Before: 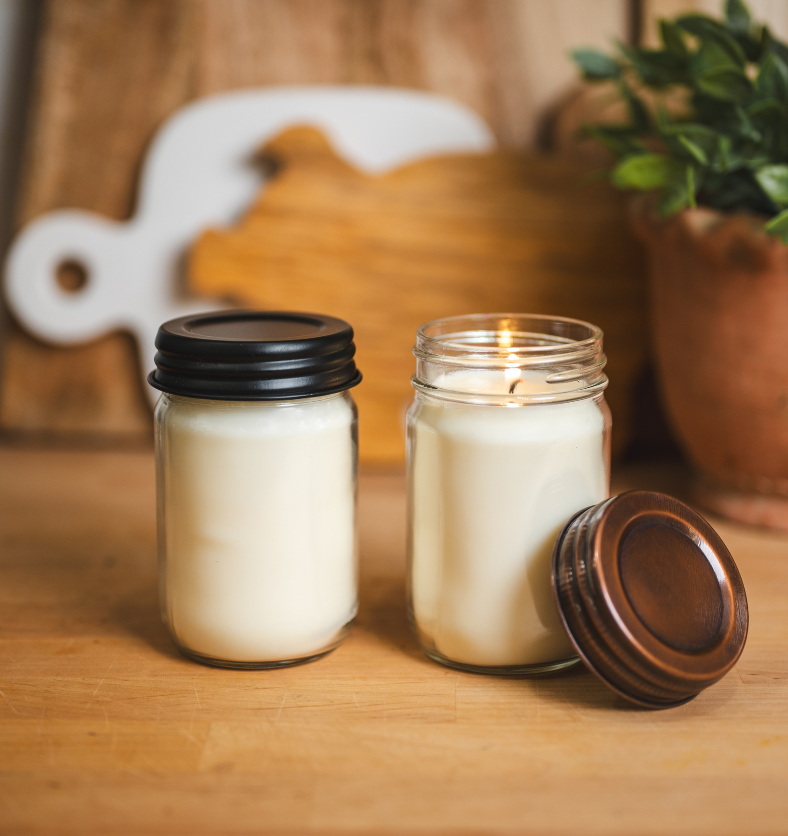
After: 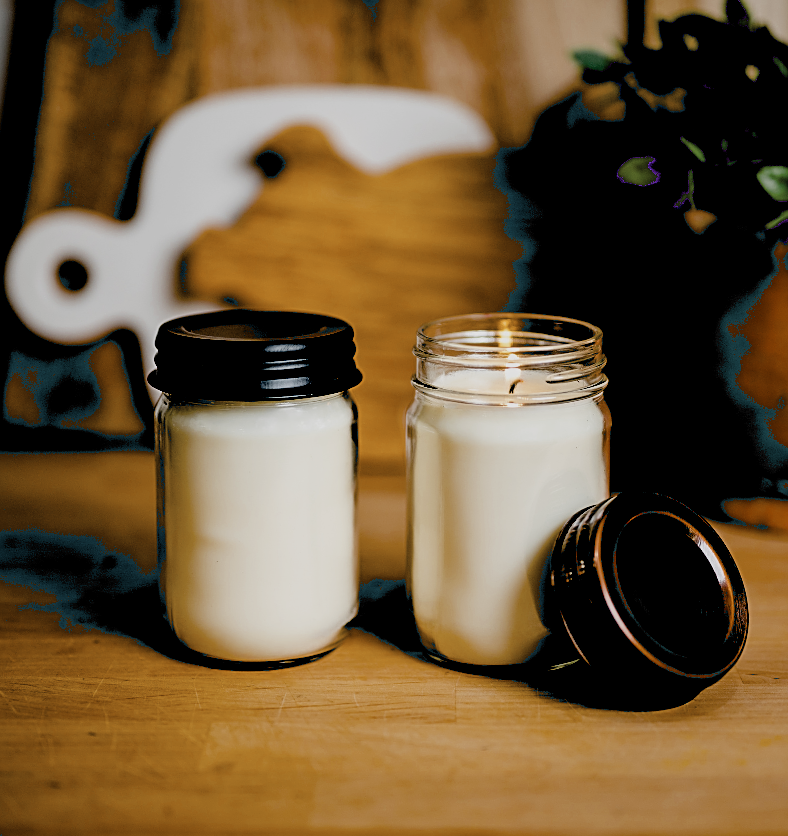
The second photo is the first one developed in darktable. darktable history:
exposure: black level correction 0.098, exposure -0.088 EV, compensate highlight preservation false
sharpen: on, module defaults
color zones: curves: ch0 [(0, 0.5) (0.125, 0.4) (0.25, 0.5) (0.375, 0.4) (0.5, 0.4) (0.625, 0.35) (0.75, 0.35) (0.875, 0.5)]; ch1 [(0, 0.35) (0.125, 0.45) (0.25, 0.35) (0.375, 0.35) (0.5, 0.35) (0.625, 0.35) (0.75, 0.45) (0.875, 0.35)]; ch2 [(0, 0.6) (0.125, 0.5) (0.25, 0.5) (0.375, 0.6) (0.5, 0.6) (0.625, 0.5) (0.75, 0.5) (0.875, 0.5)]
filmic rgb: black relative exposure -7.78 EV, white relative exposure 4.45 EV, threshold 3.04 EV, hardness 3.76, latitude 49.45%, contrast 1.1, enable highlight reconstruction true
